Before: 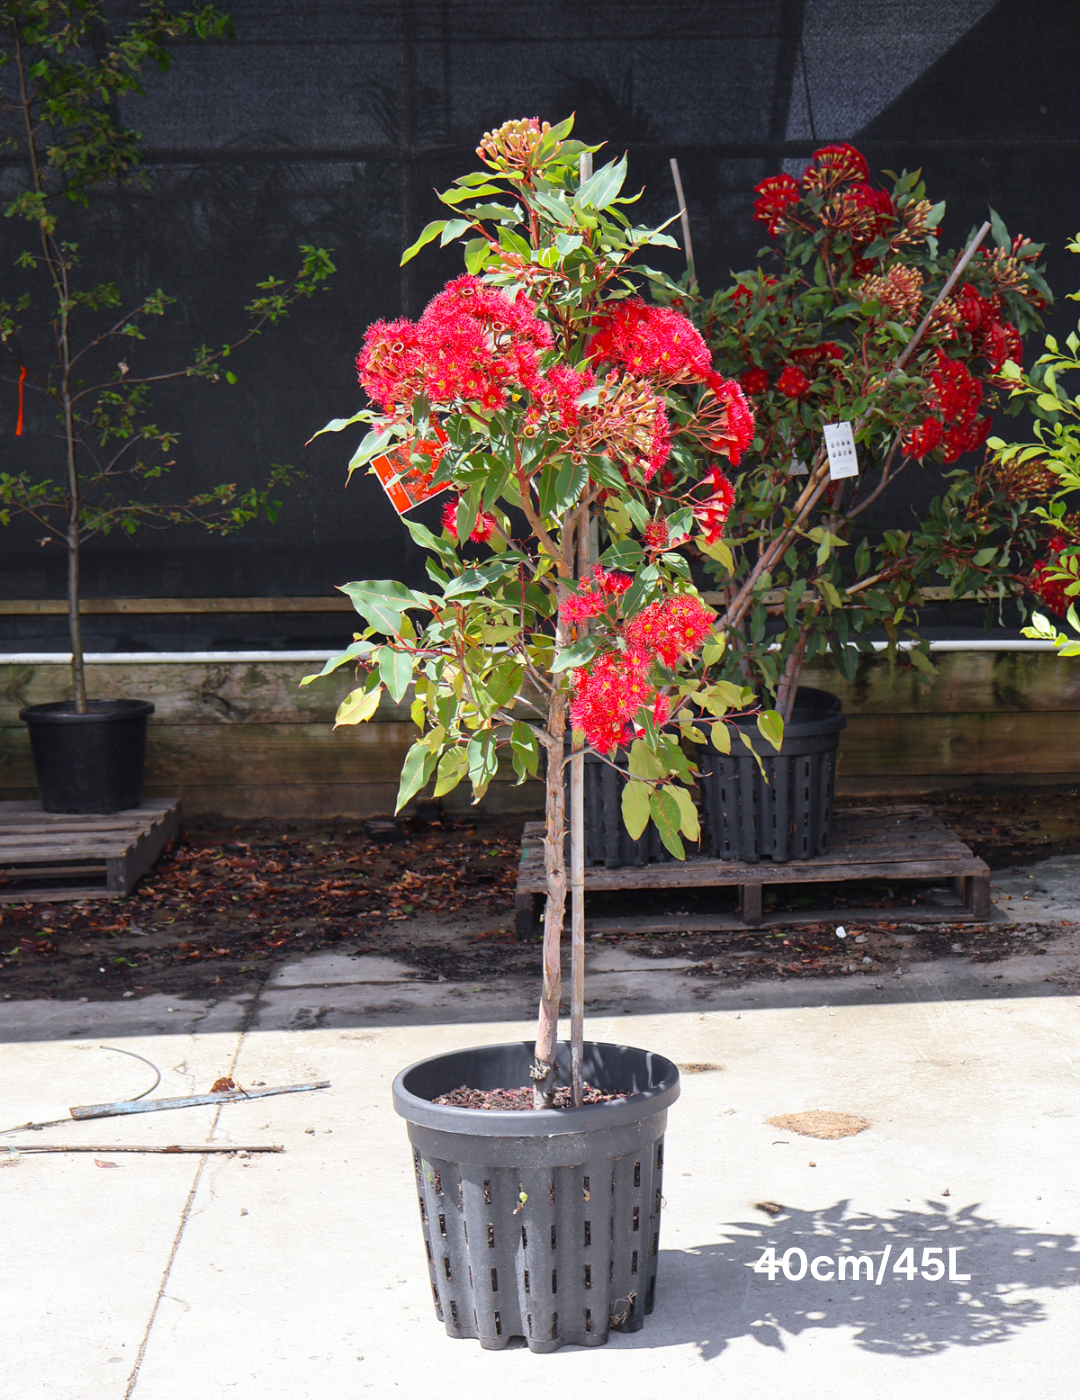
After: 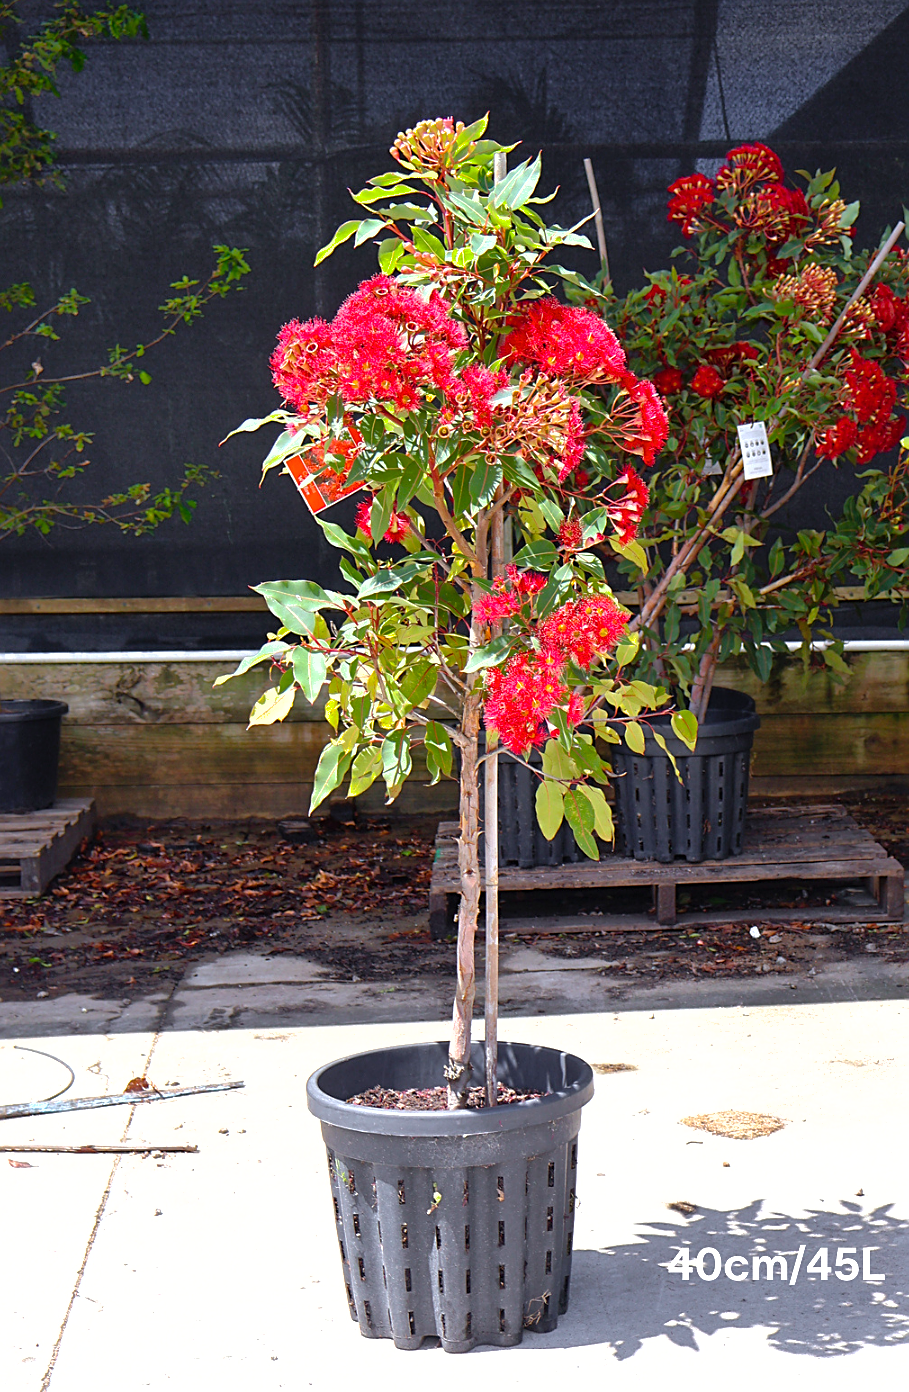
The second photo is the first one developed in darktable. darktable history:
sharpen: amount 0.478
crop: left 8.026%, right 7.374%
color balance rgb: shadows lift › luminance -20%, power › hue 72.24°, highlights gain › luminance 15%, global offset › hue 171.6°, perceptual saturation grading › highlights -15%, perceptual saturation grading › shadows 25%, global vibrance 35%, contrast 10%
shadows and highlights: on, module defaults
